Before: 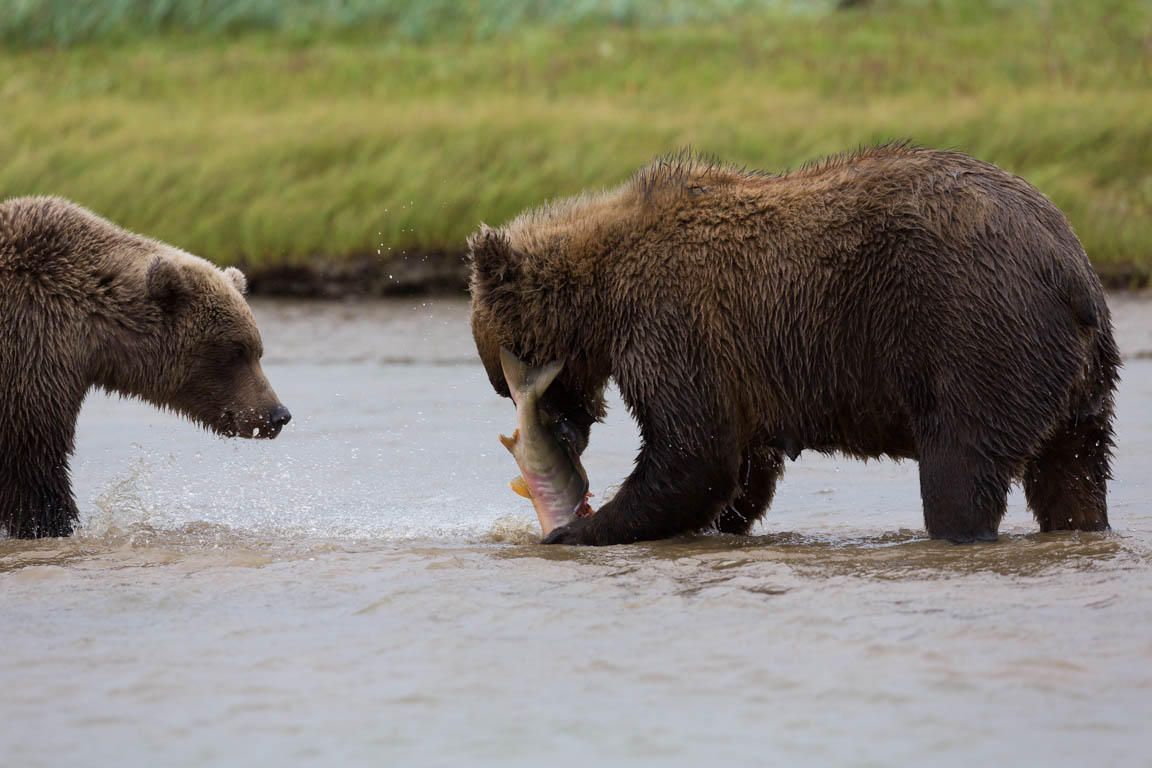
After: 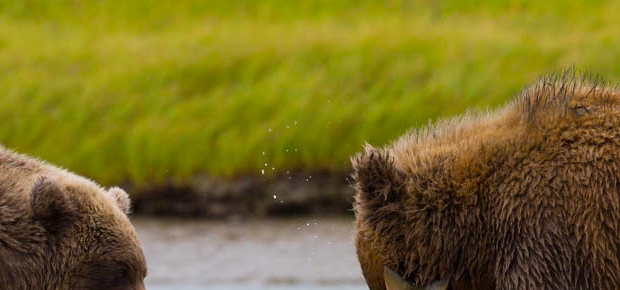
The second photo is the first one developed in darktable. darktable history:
color balance rgb: highlights gain › chroma 0.261%, highlights gain › hue 331.71°, linear chroma grading › shadows -10.501%, linear chroma grading › global chroma 20.158%, perceptual saturation grading › global saturation 11.492%, perceptual brilliance grading › global brilliance 2.877%, perceptual brilliance grading › highlights -3.08%, perceptual brilliance grading › shadows 3.413%, global vibrance 25.03%
crop: left 10.079%, top 10.488%, right 36.016%, bottom 51.747%
